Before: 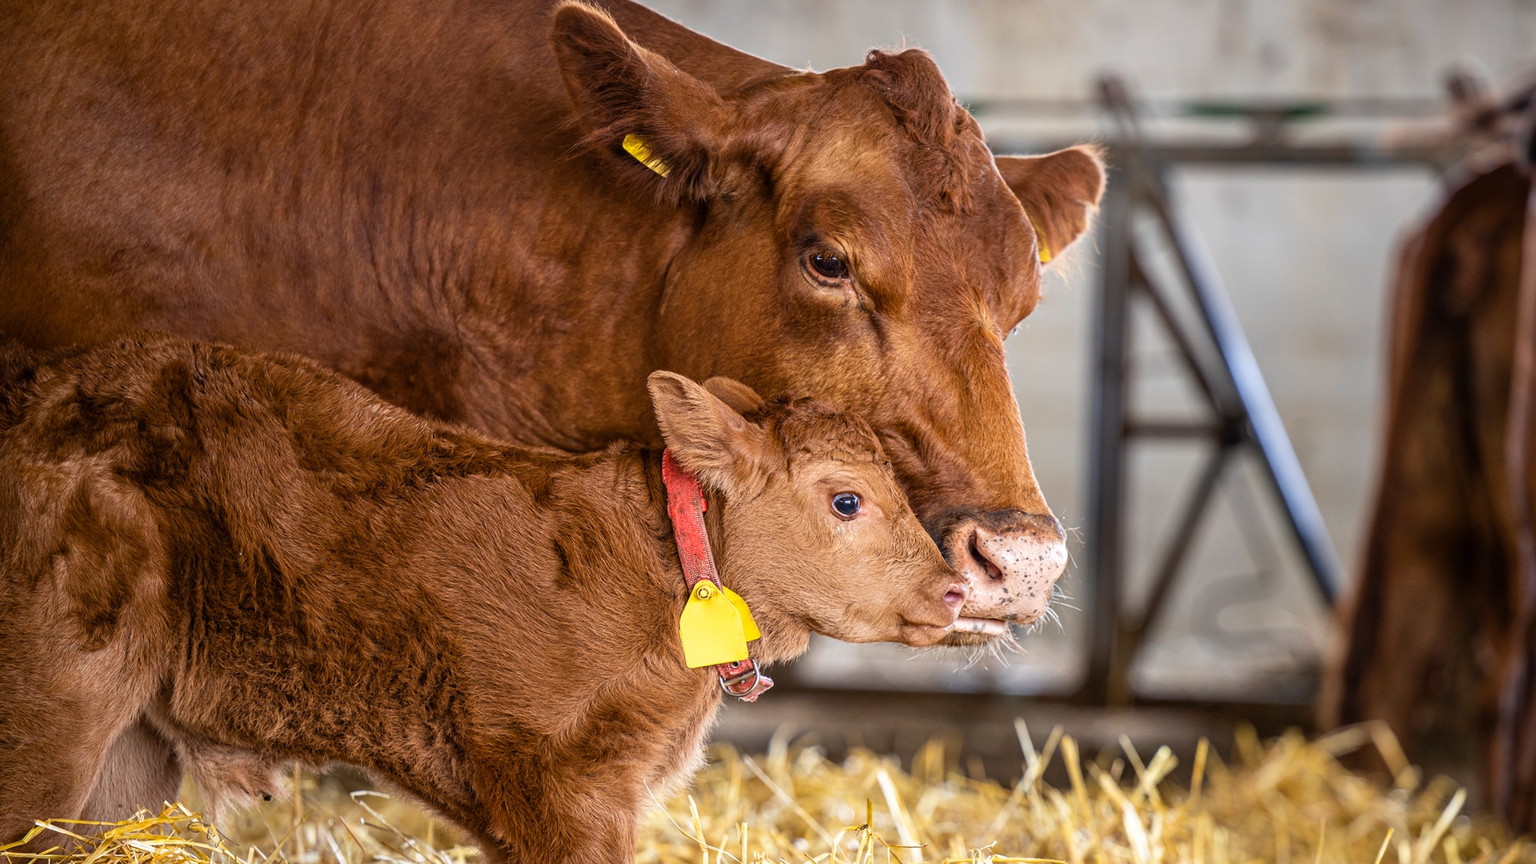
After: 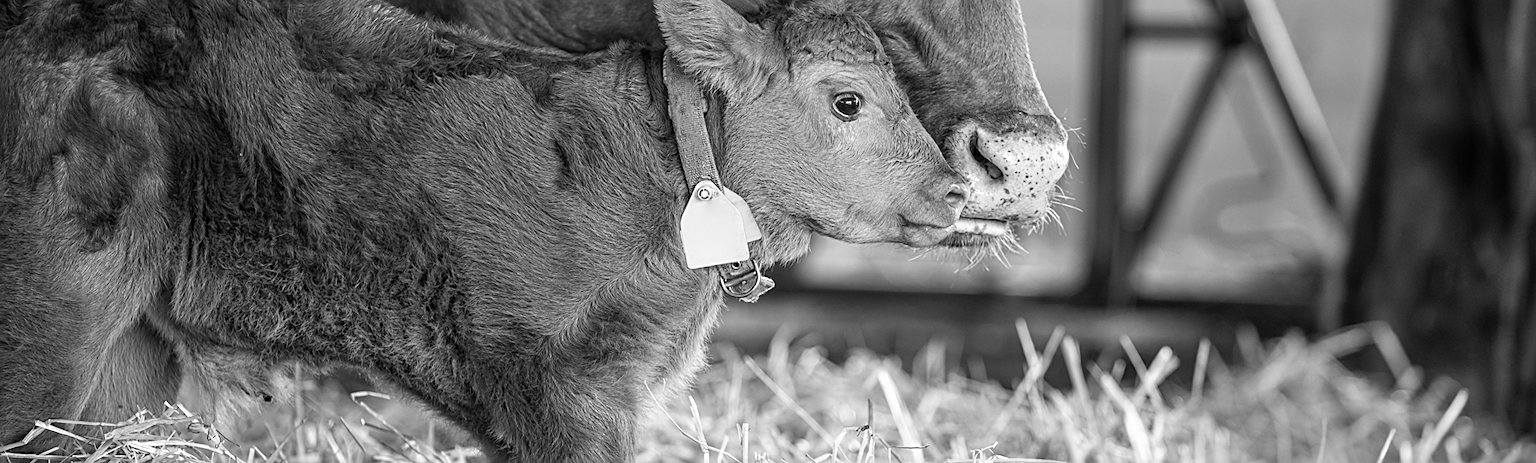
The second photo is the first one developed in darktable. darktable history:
sharpen: on, module defaults
color zones: curves: ch1 [(0, -0.394) (0.143, -0.394) (0.286, -0.394) (0.429, -0.392) (0.571, -0.391) (0.714, -0.391) (0.857, -0.391) (1, -0.394)]
crop and rotate: top 46.31%, right 0.083%
